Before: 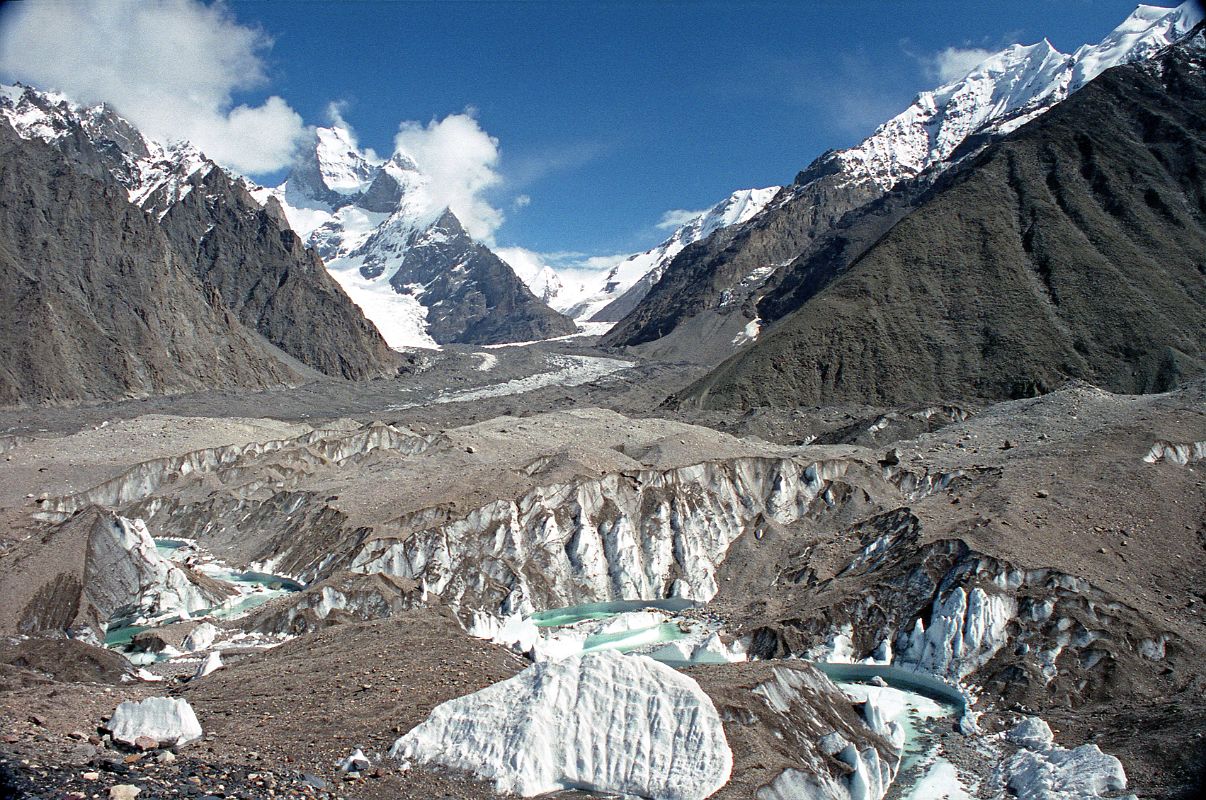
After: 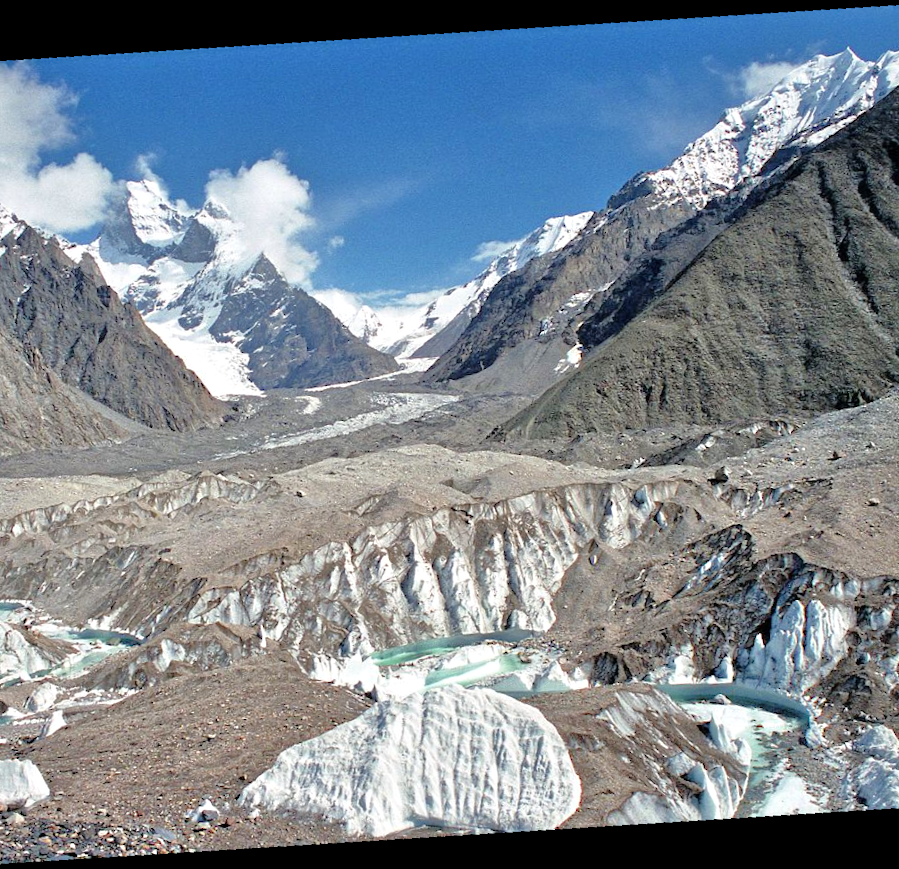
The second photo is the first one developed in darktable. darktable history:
tone equalizer: -7 EV 0.15 EV, -6 EV 0.6 EV, -5 EV 1.15 EV, -4 EV 1.33 EV, -3 EV 1.15 EV, -2 EV 0.6 EV, -1 EV 0.15 EV, mask exposure compensation -0.5 EV
crop and rotate: angle -3.27°, left 14.277%, top 0.028%, right 10.766%, bottom 0.028%
rotate and perspective: rotation -6.83°, automatic cropping off
